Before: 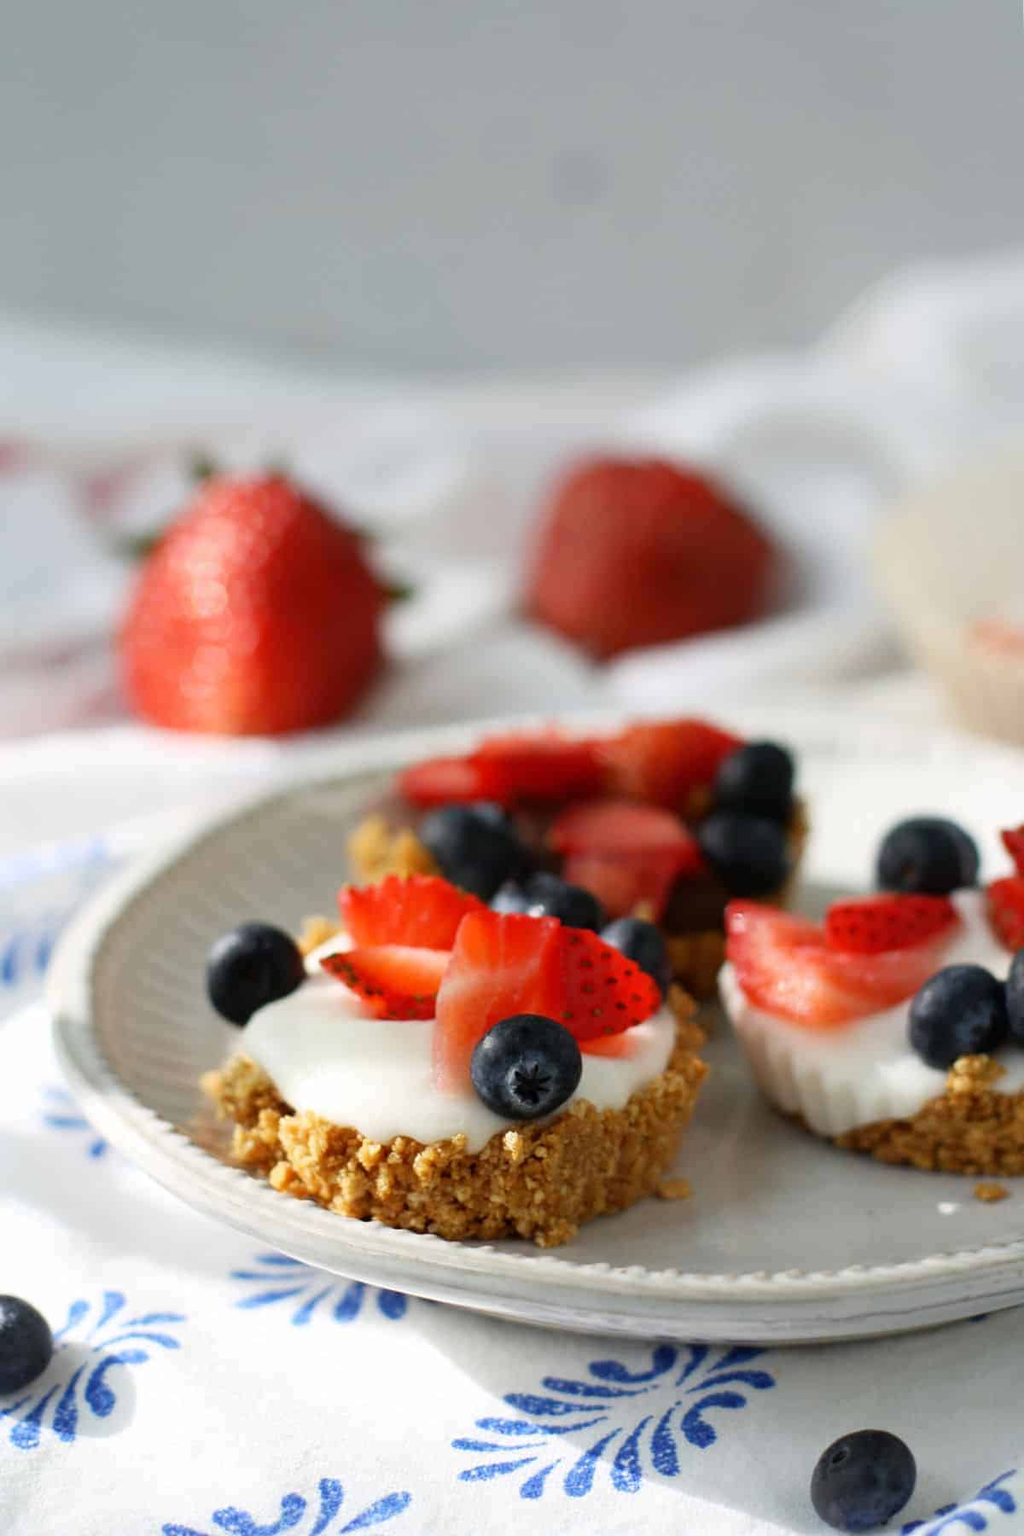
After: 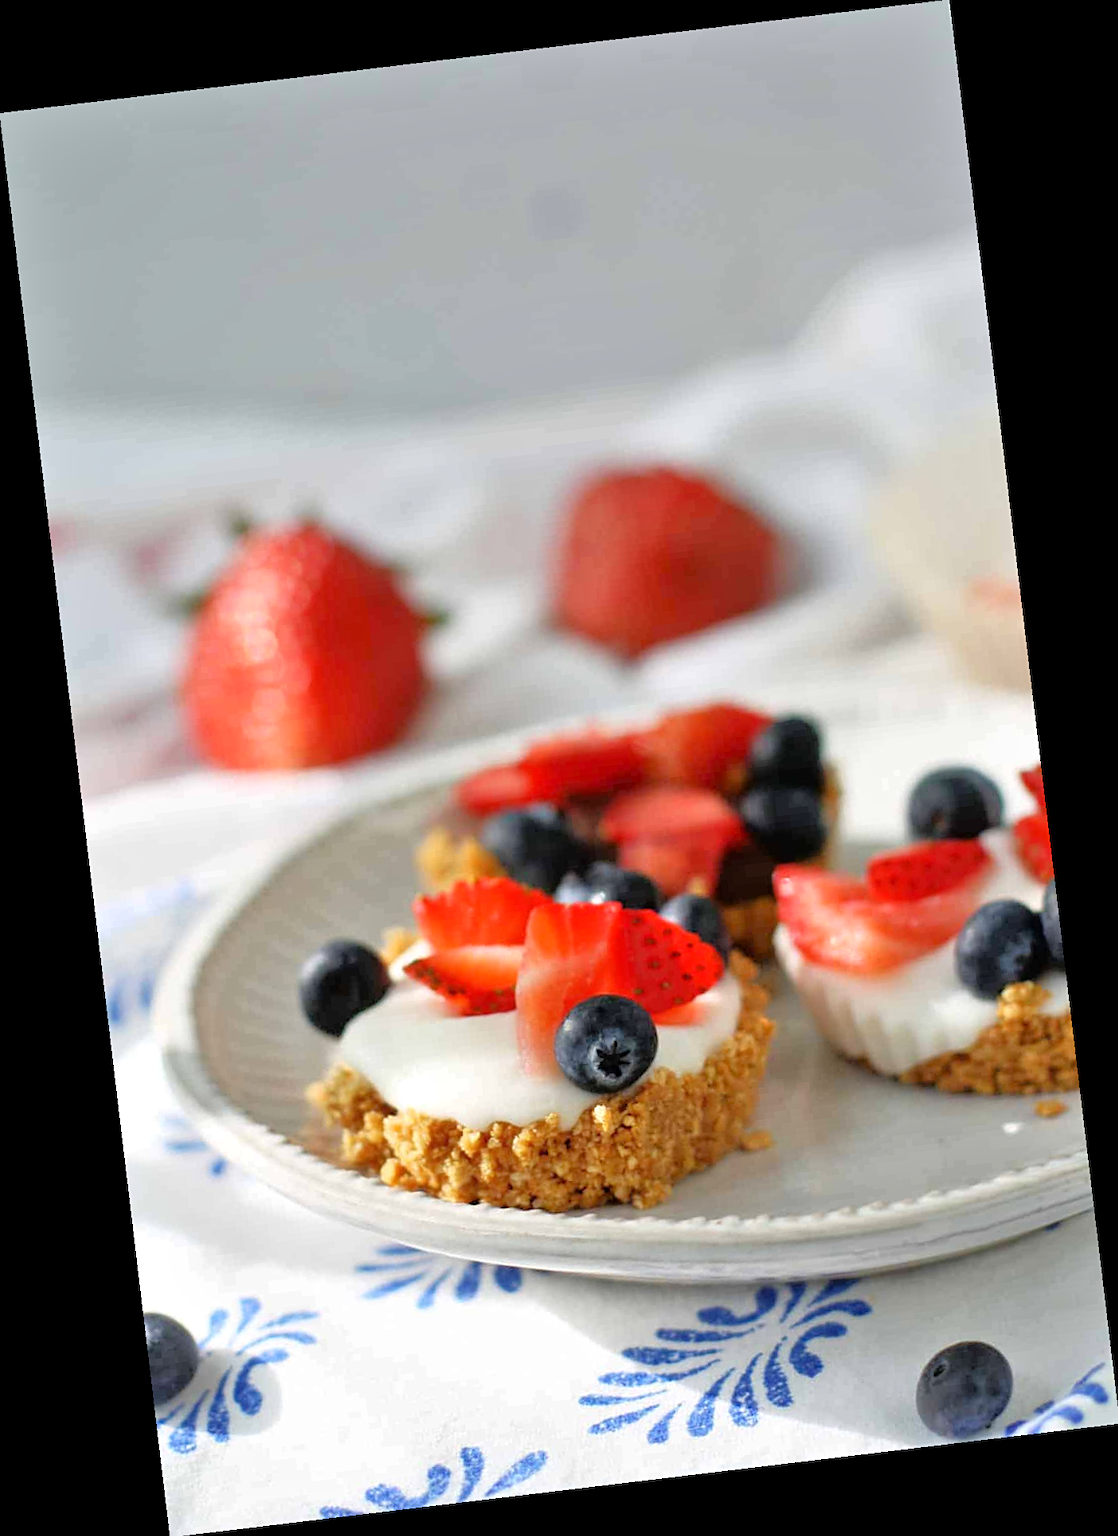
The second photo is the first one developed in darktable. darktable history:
tone equalizer: -7 EV 0.15 EV, -6 EV 0.6 EV, -5 EV 1.15 EV, -4 EV 1.33 EV, -3 EV 1.15 EV, -2 EV 0.6 EV, -1 EV 0.15 EV, mask exposure compensation -0.5 EV
sharpen: amount 0.2
rotate and perspective: rotation -6.83°, automatic cropping off
